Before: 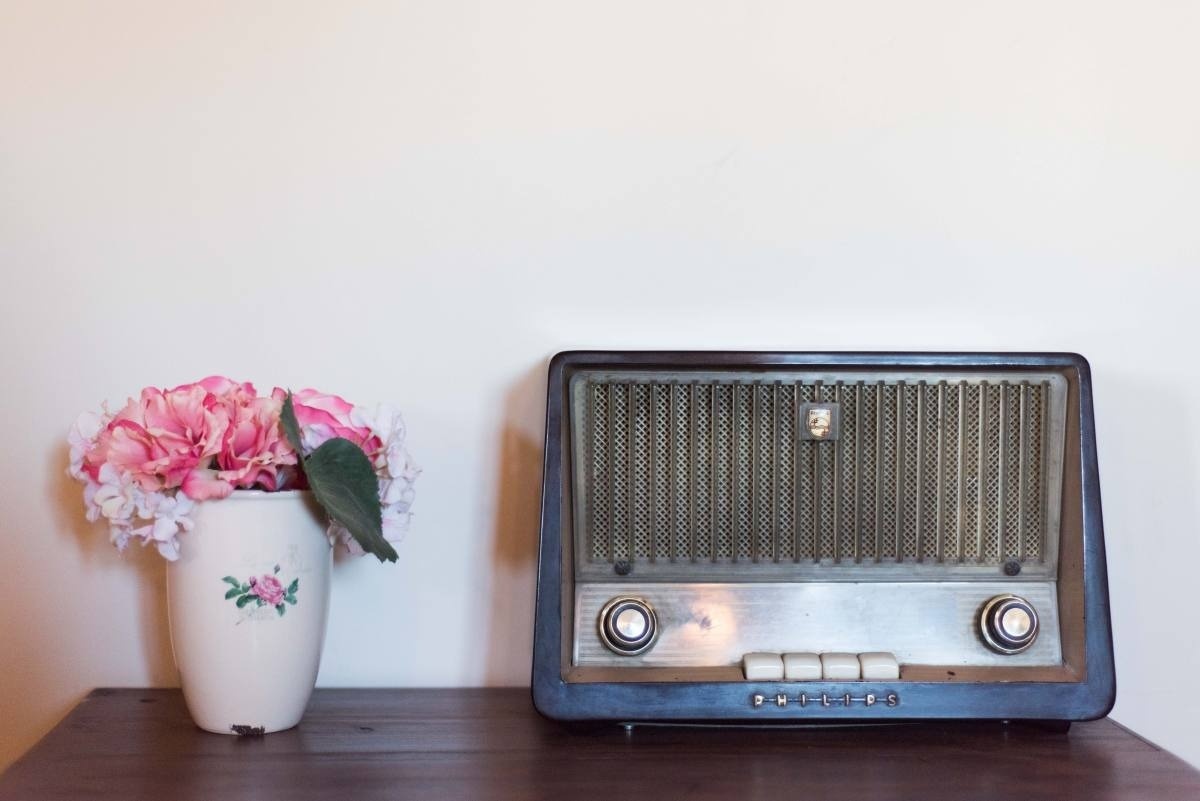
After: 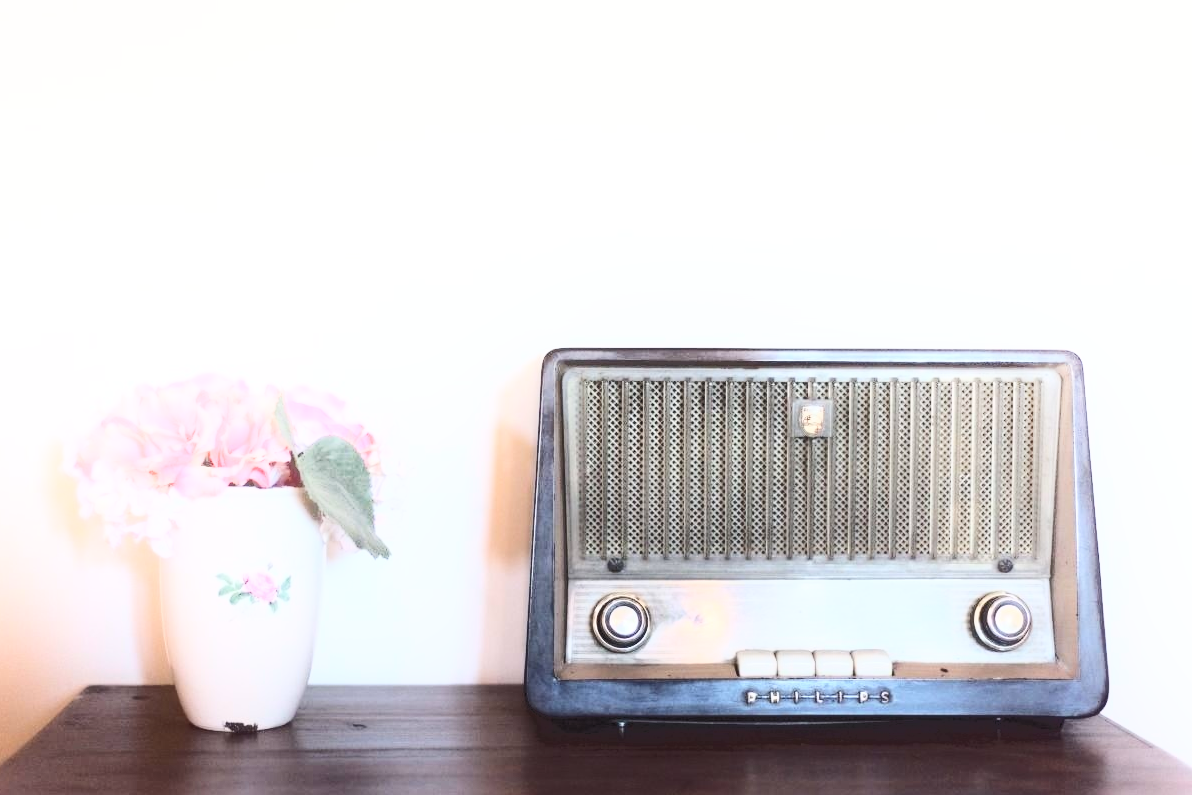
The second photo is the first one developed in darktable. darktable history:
shadows and highlights: shadows -89.43, highlights 90.93, soften with gaussian
crop and rotate: left 0.606%, top 0.393%, bottom 0.332%
tone curve: curves: ch0 [(0, 0) (0.003, 0.037) (0.011, 0.061) (0.025, 0.104) (0.044, 0.145) (0.069, 0.145) (0.1, 0.127) (0.136, 0.175) (0.177, 0.207) (0.224, 0.252) (0.277, 0.341) (0.335, 0.446) (0.399, 0.554) (0.468, 0.658) (0.543, 0.757) (0.623, 0.843) (0.709, 0.919) (0.801, 0.958) (0.898, 0.975) (1, 1)], color space Lab, independent channels, preserve colors none
